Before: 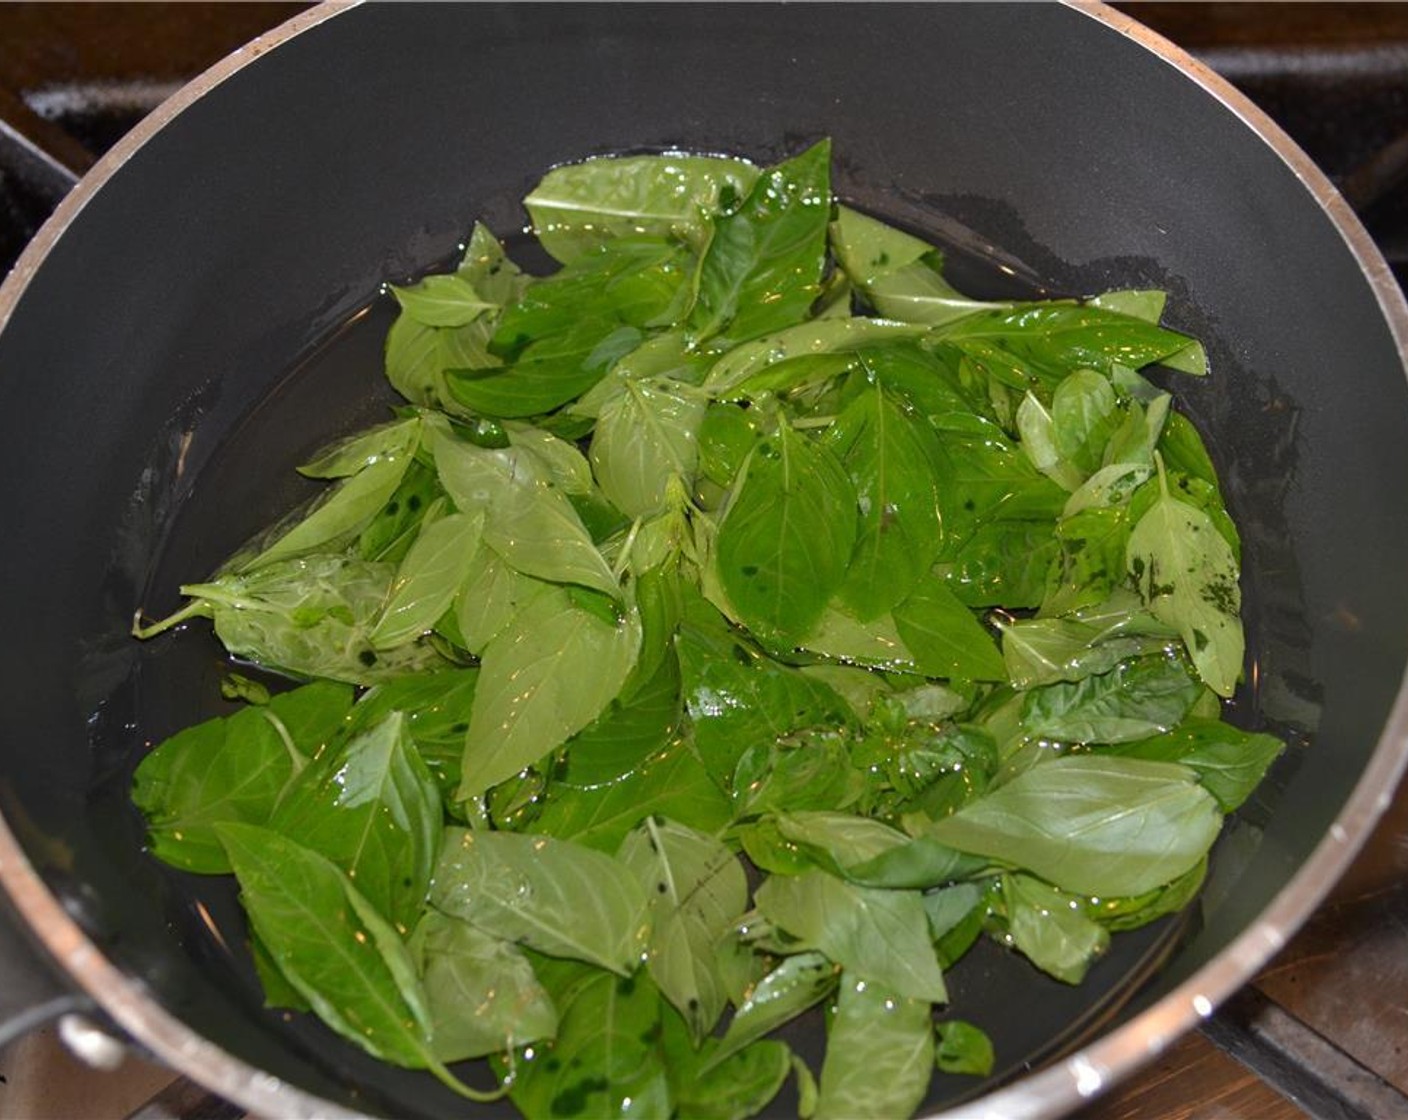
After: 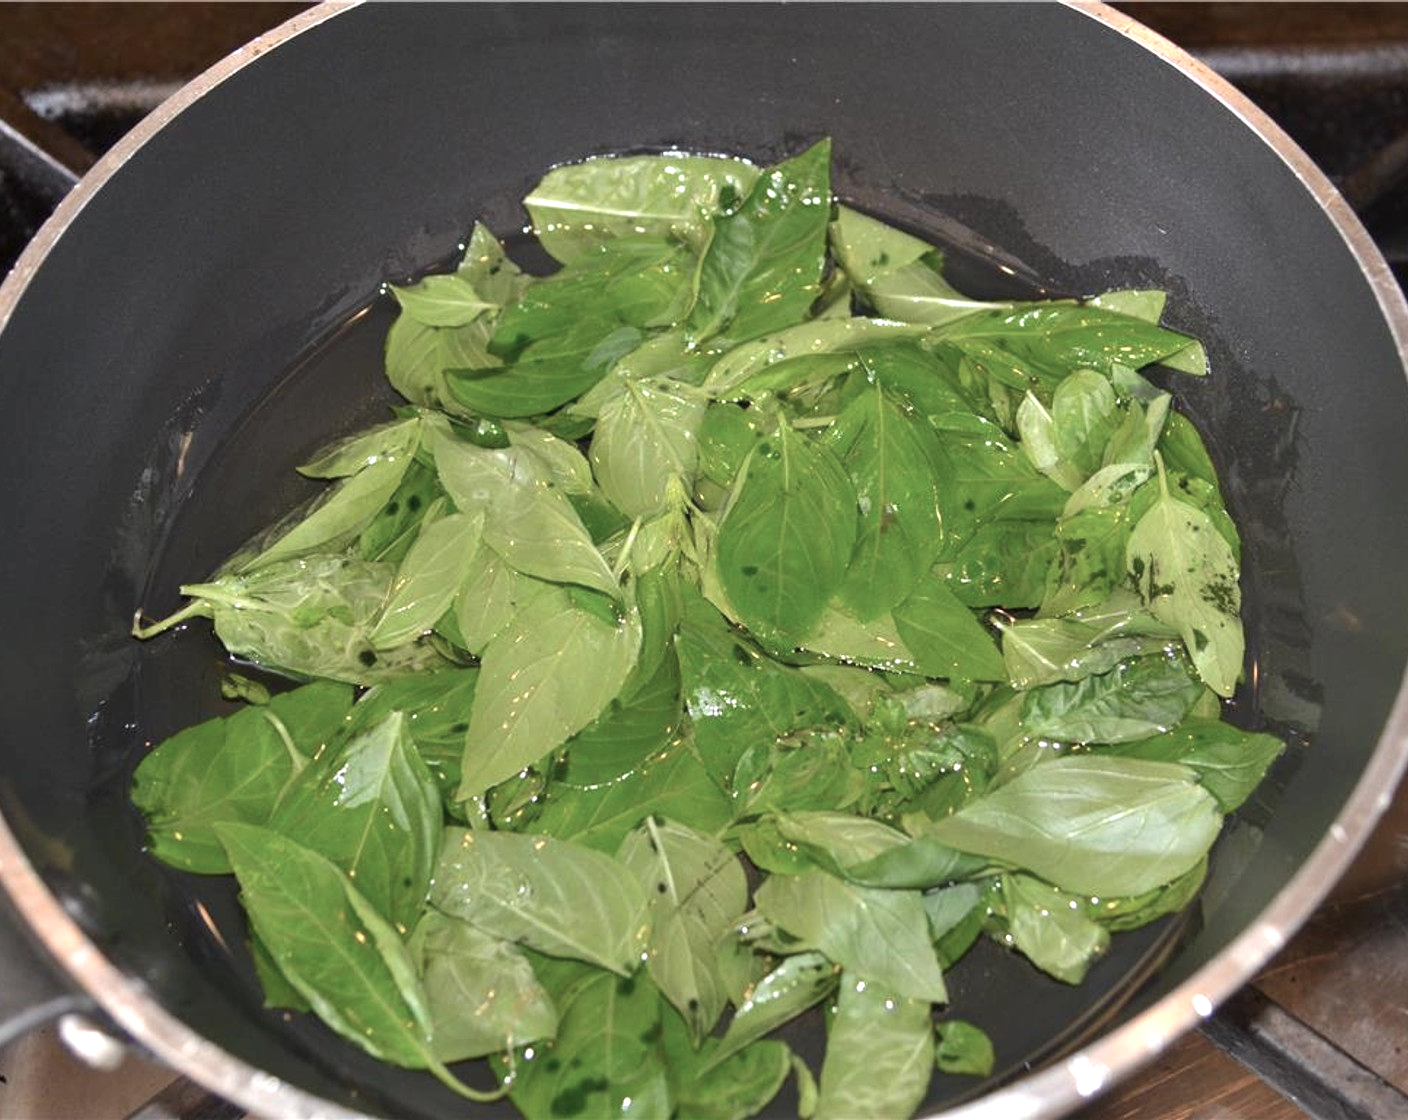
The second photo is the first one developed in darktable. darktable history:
color balance rgb: perceptual saturation grading › global saturation -27.381%, global vibrance 20%
contrast brightness saturation: saturation -0.056
exposure: black level correction 0, exposure 0.692 EV, compensate highlight preservation false
